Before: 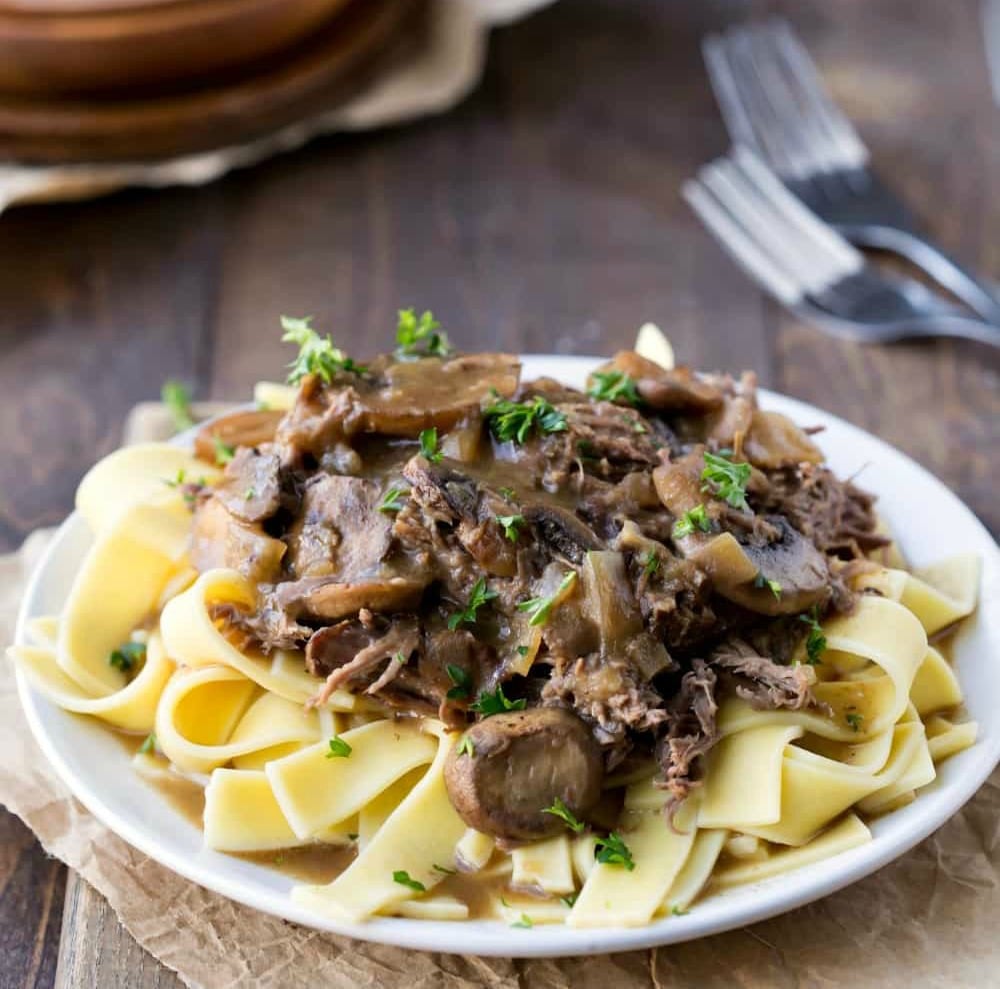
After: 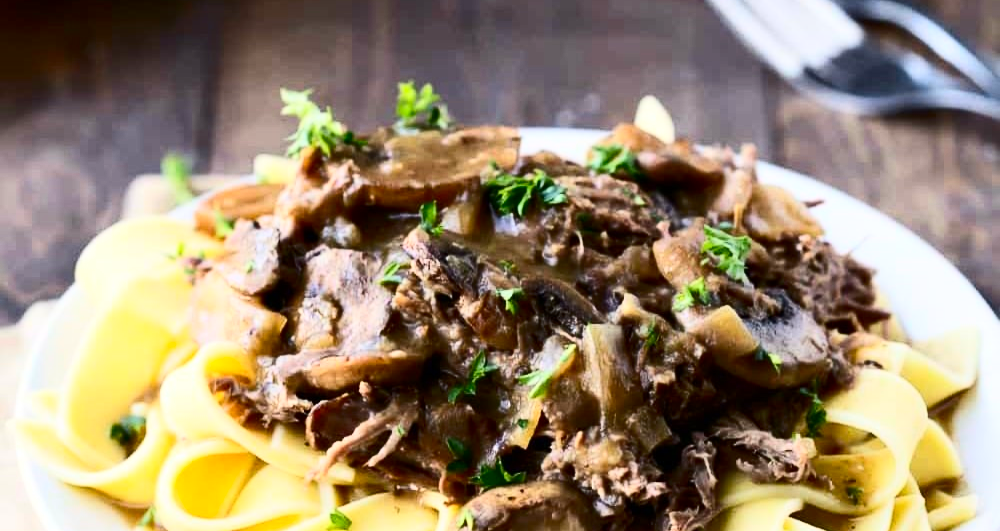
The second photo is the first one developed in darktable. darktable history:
crop and rotate: top 23.007%, bottom 23.295%
contrast brightness saturation: contrast 0.398, brightness 0.097, saturation 0.214
